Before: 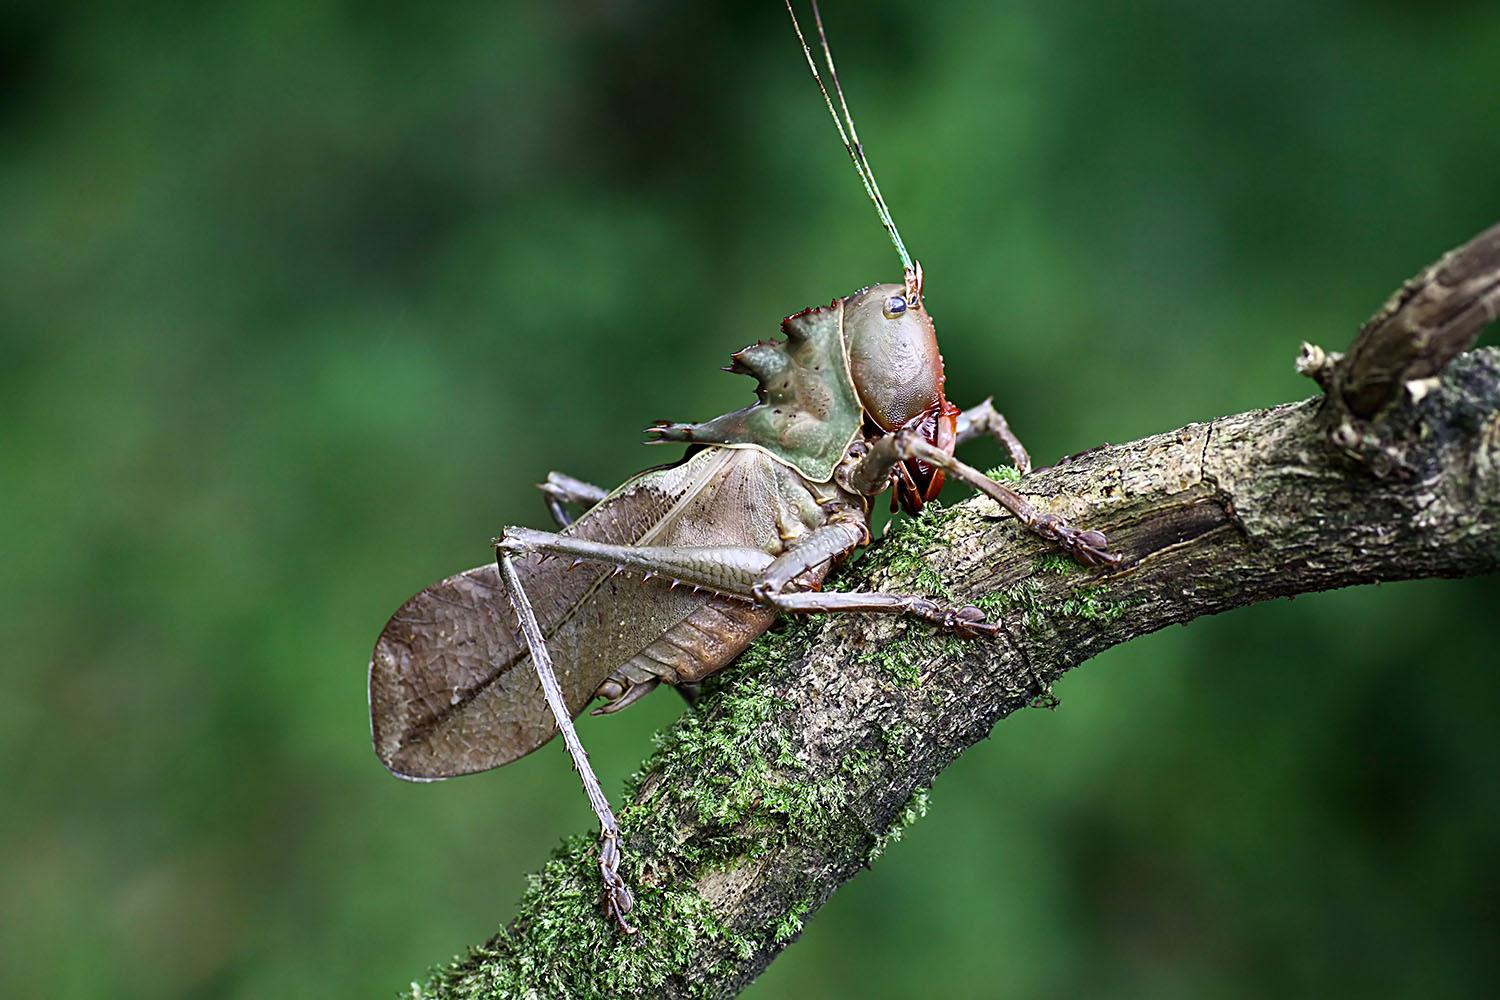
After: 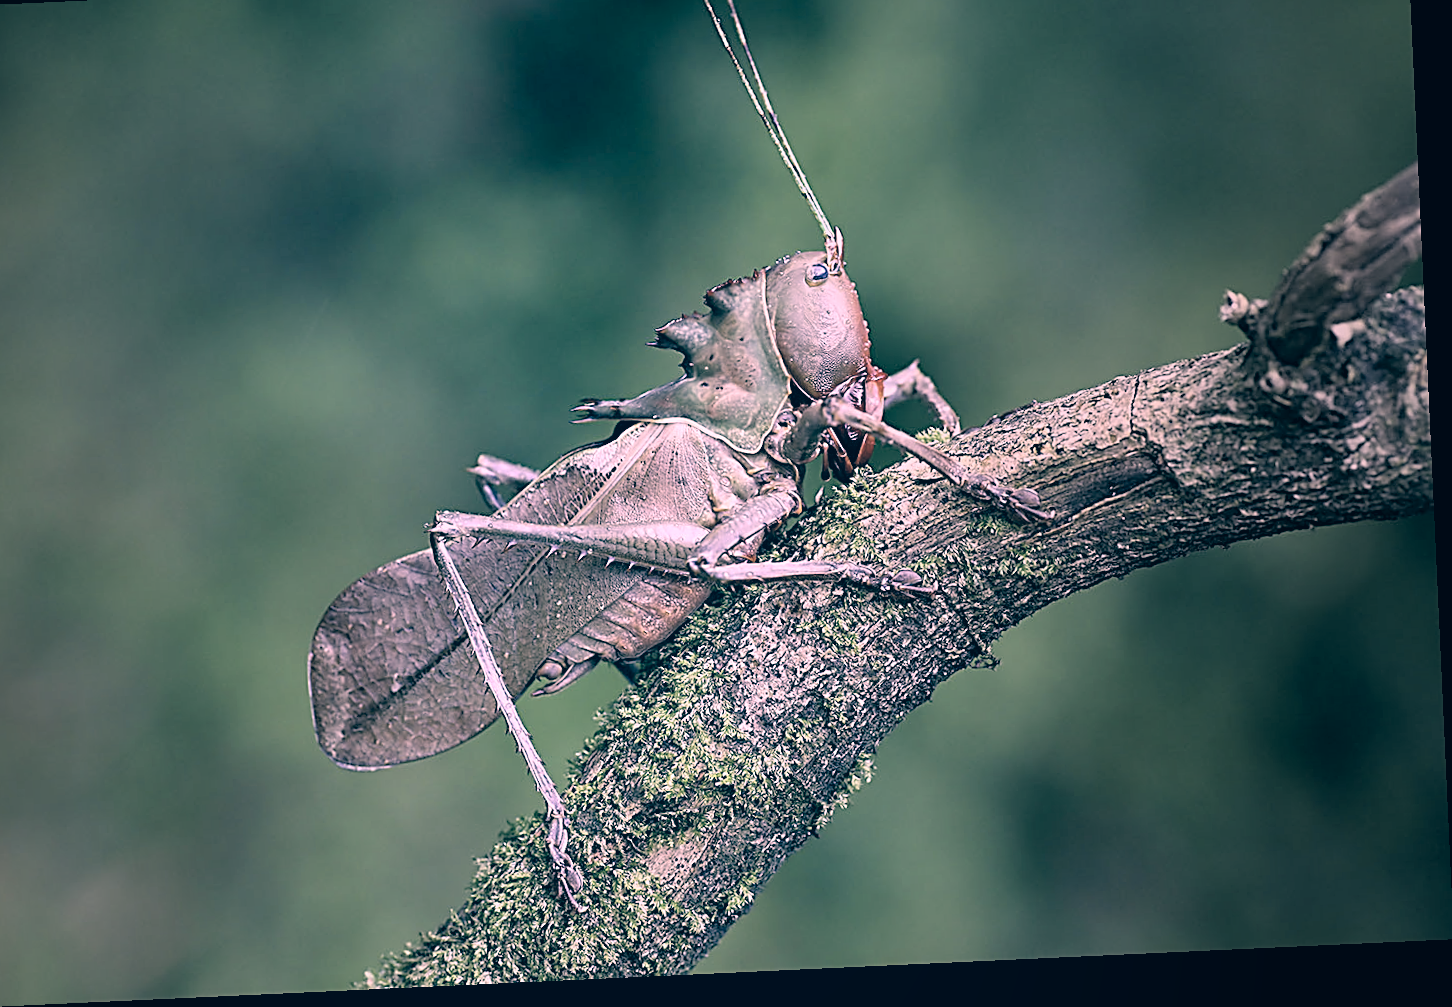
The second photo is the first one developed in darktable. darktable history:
vignetting: fall-off start 18.58%, fall-off radius 136.88%, brightness -0.401, saturation -0.304, center (-0.149, 0.017), width/height ratio 0.615, shape 0.593
crop and rotate: angle 2.65°, left 5.941%, top 5.671%
contrast brightness saturation: brightness 0.188, saturation -0.511
color balance rgb: perceptual saturation grading › global saturation -4.145%
color correction: highlights a* 16.64, highlights b* 0.318, shadows a* -15.16, shadows b* -14.49, saturation 1.54
sharpen: on, module defaults
color calibration: illuminant same as pipeline (D50), adaptation XYZ, x 0.346, y 0.359, temperature 5018.61 K
